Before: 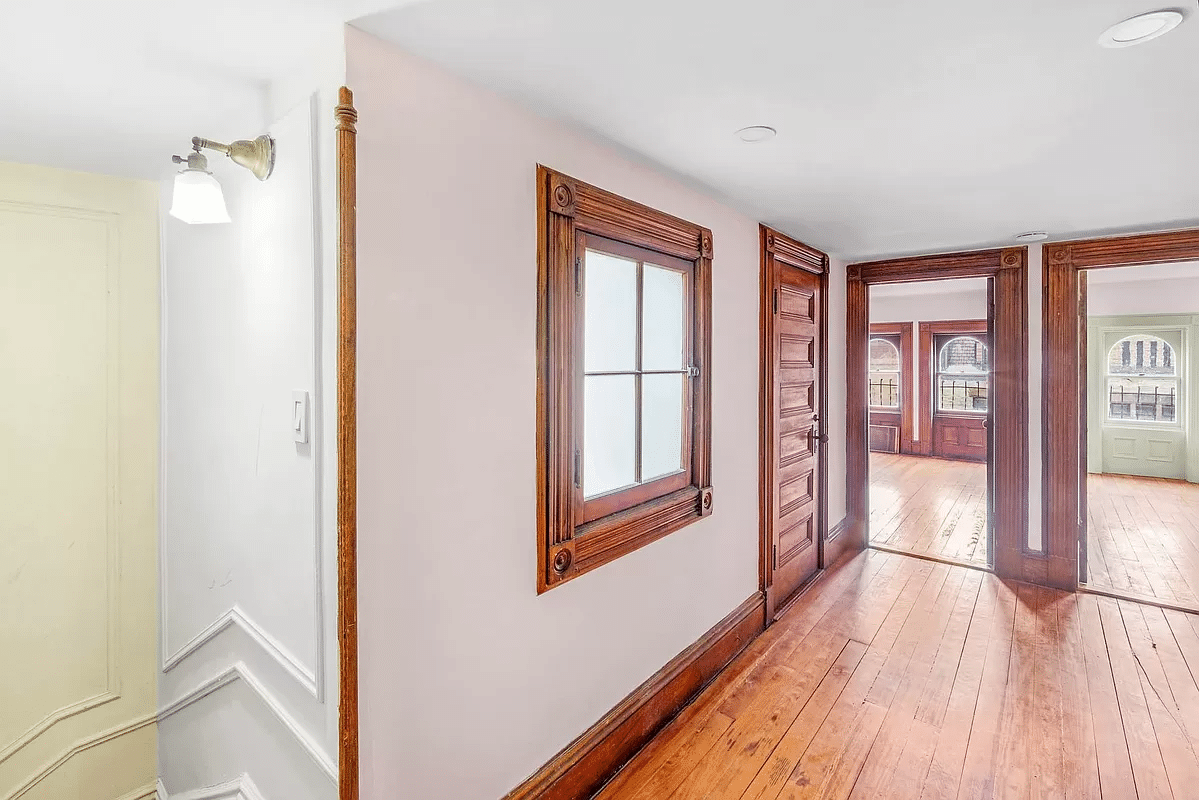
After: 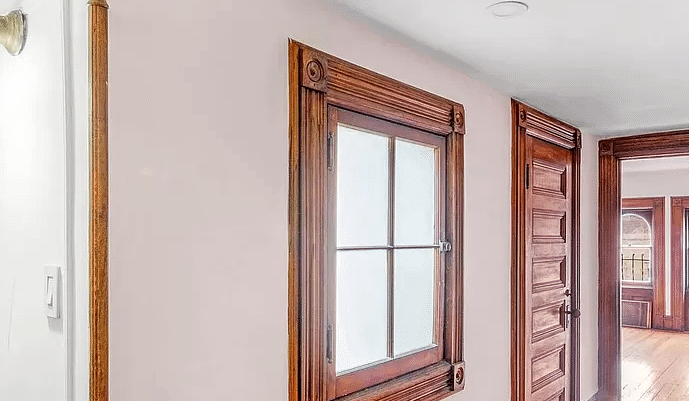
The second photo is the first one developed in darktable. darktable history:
crop: left 20.717%, top 15.676%, right 21.751%, bottom 34.079%
local contrast: highlights 101%, shadows 99%, detail 131%, midtone range 0.2
exposure: compensate exposure bias true, compensate highlight preservation false
